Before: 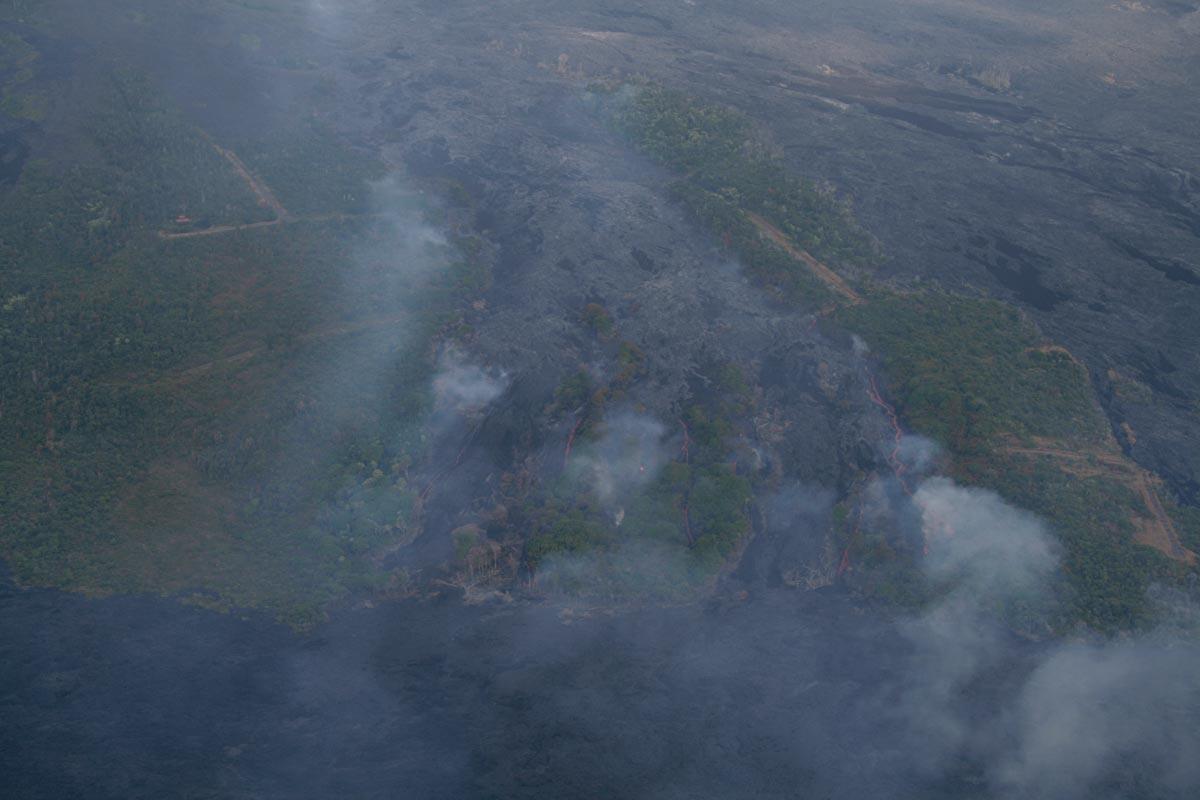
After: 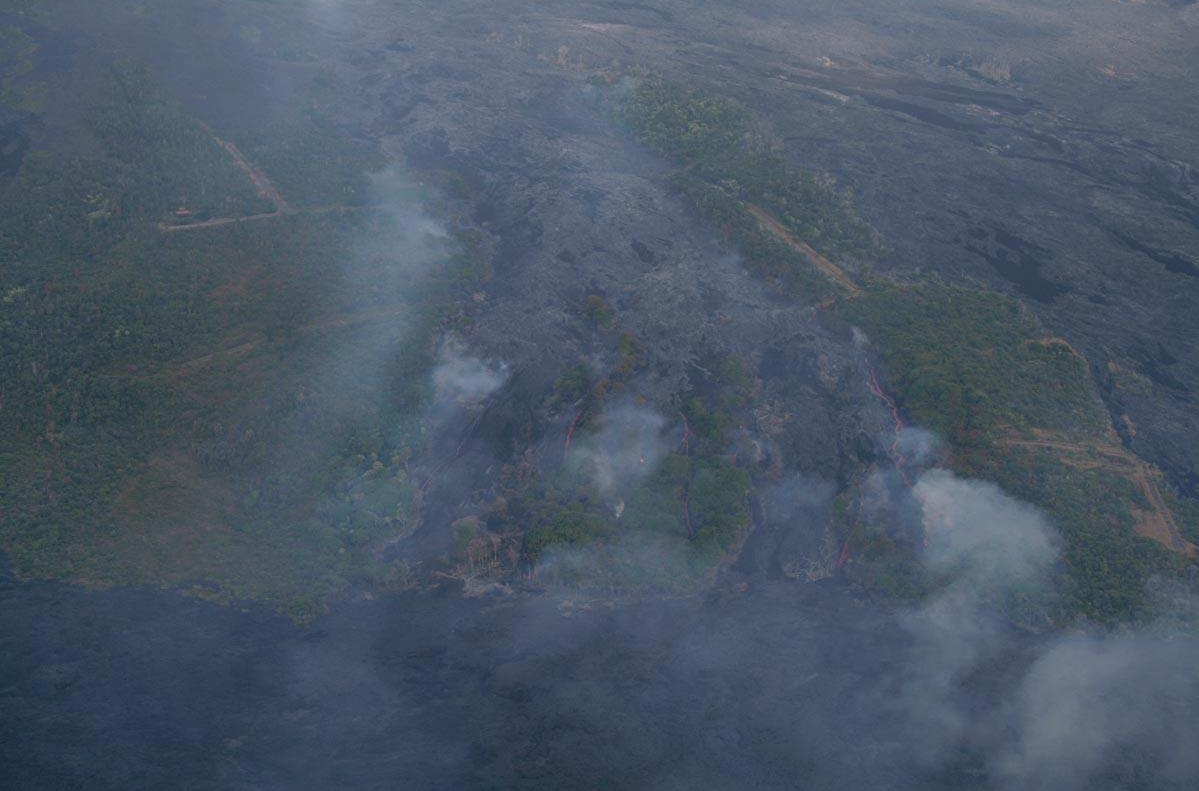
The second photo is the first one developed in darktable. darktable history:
shadows and highlights: shadows 25, highlights -25
crop: top 1.049%, right 0.001%
